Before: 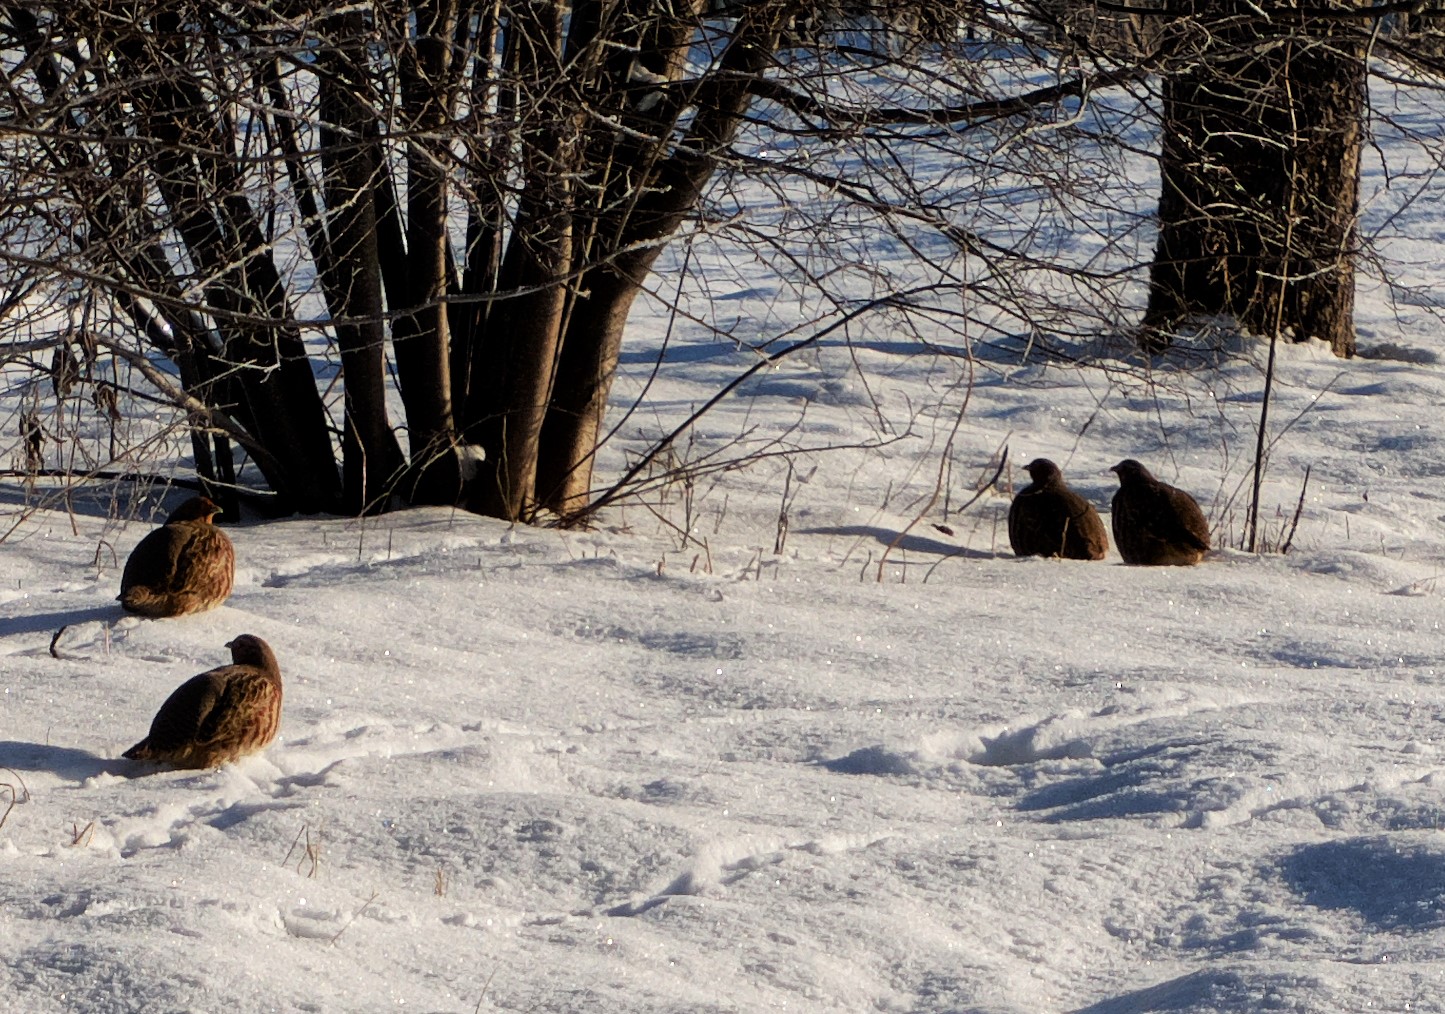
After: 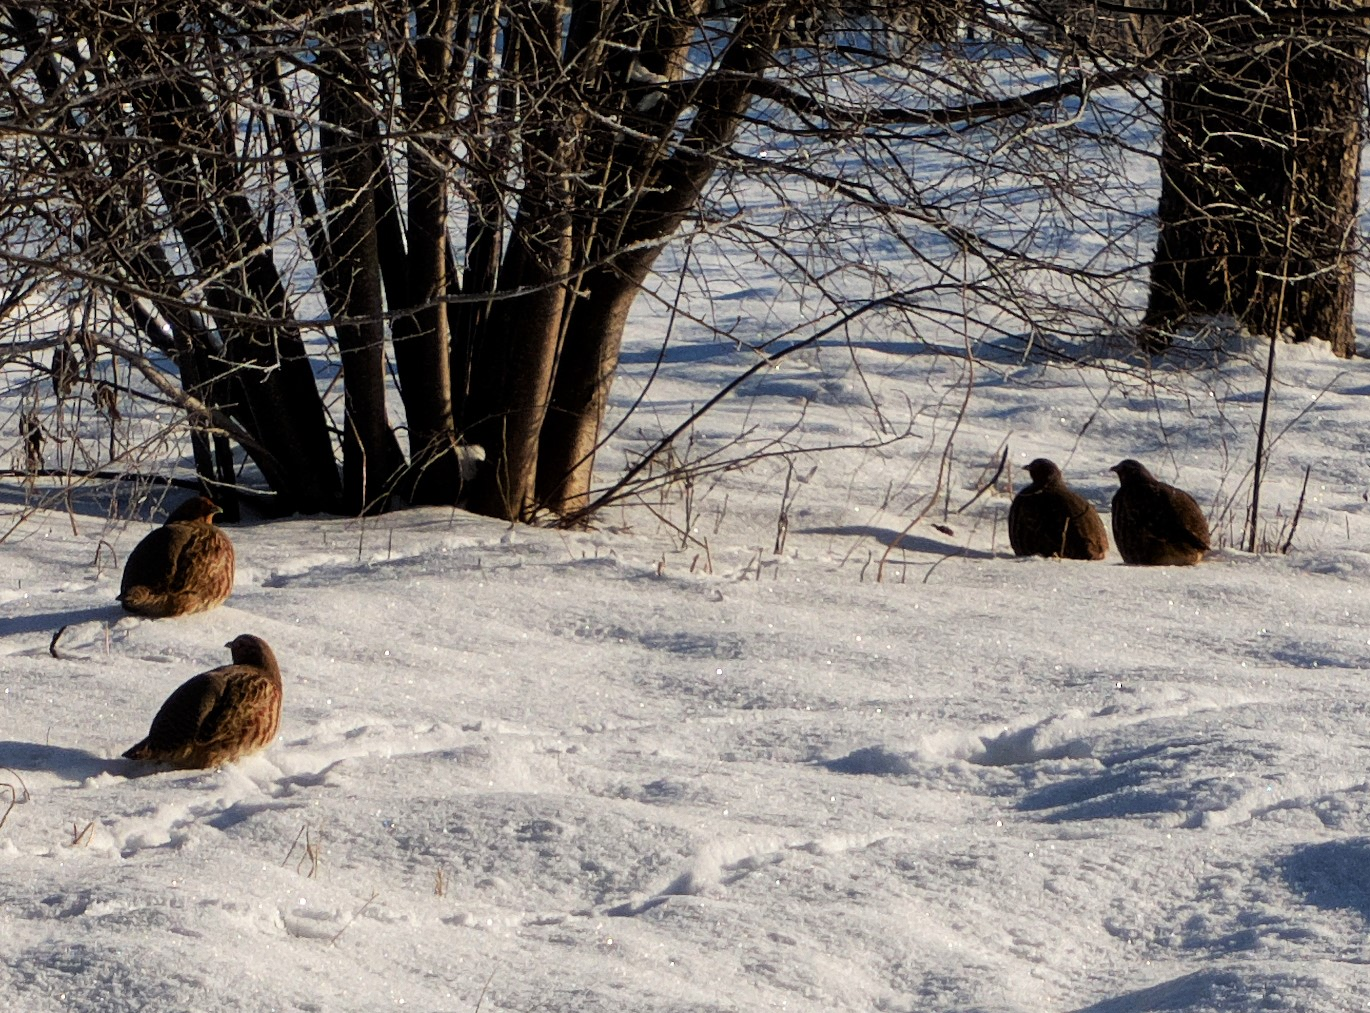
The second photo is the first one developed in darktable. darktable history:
grain: coarseness 0.09 ISO, strength 10%
crop and rotate: right 5.167%
